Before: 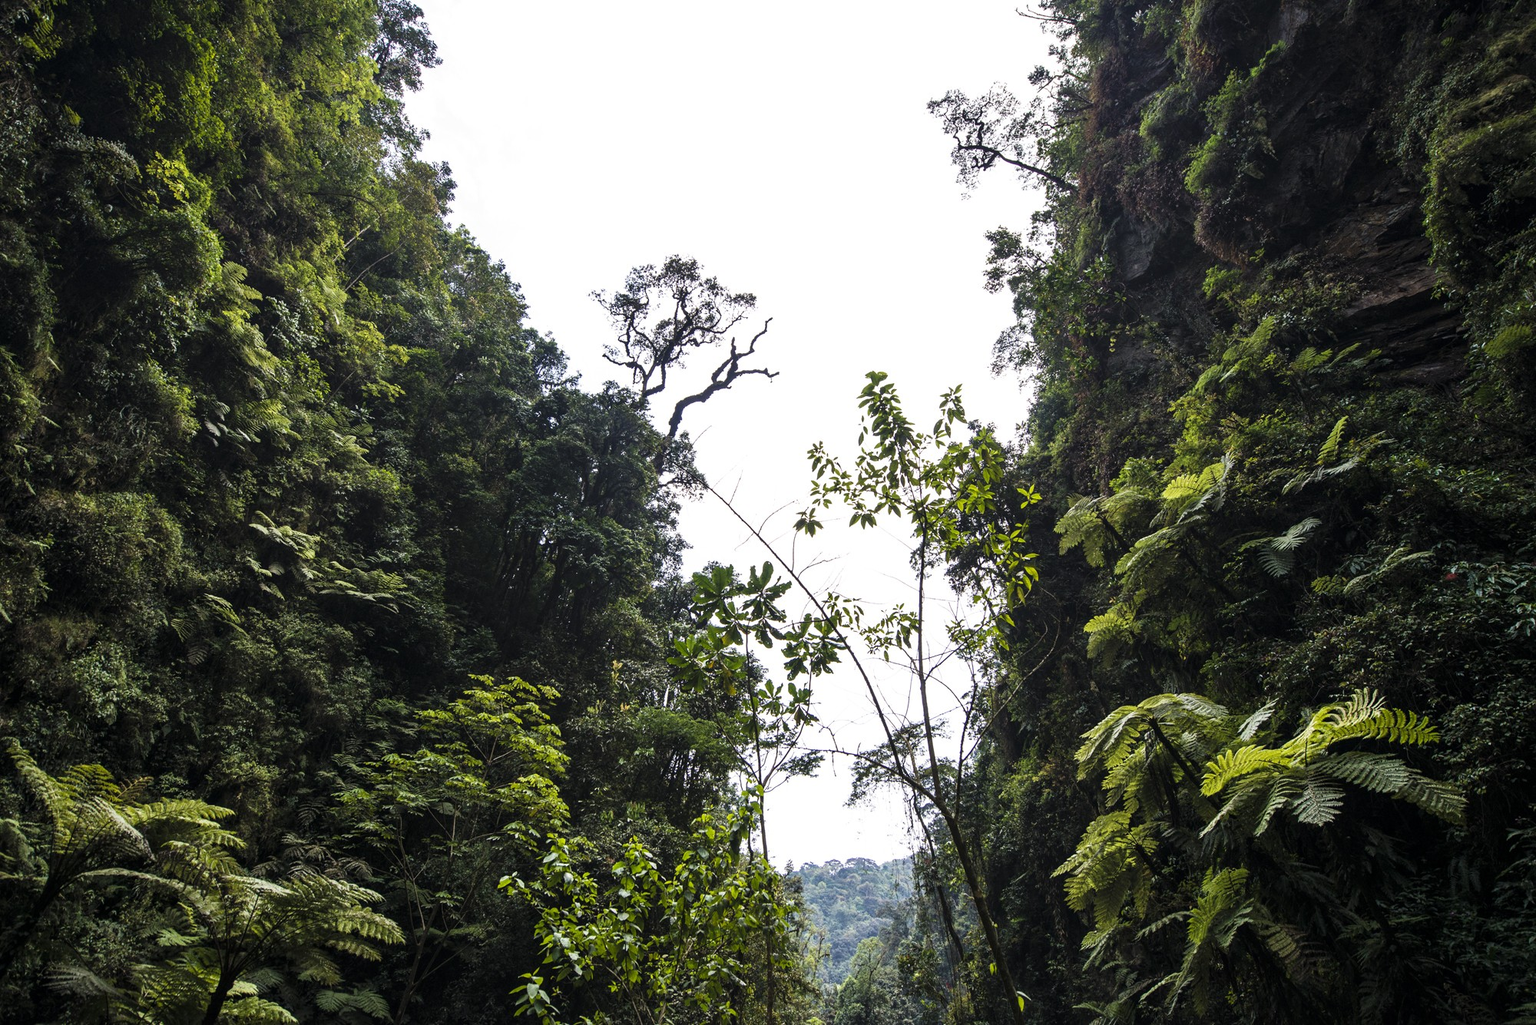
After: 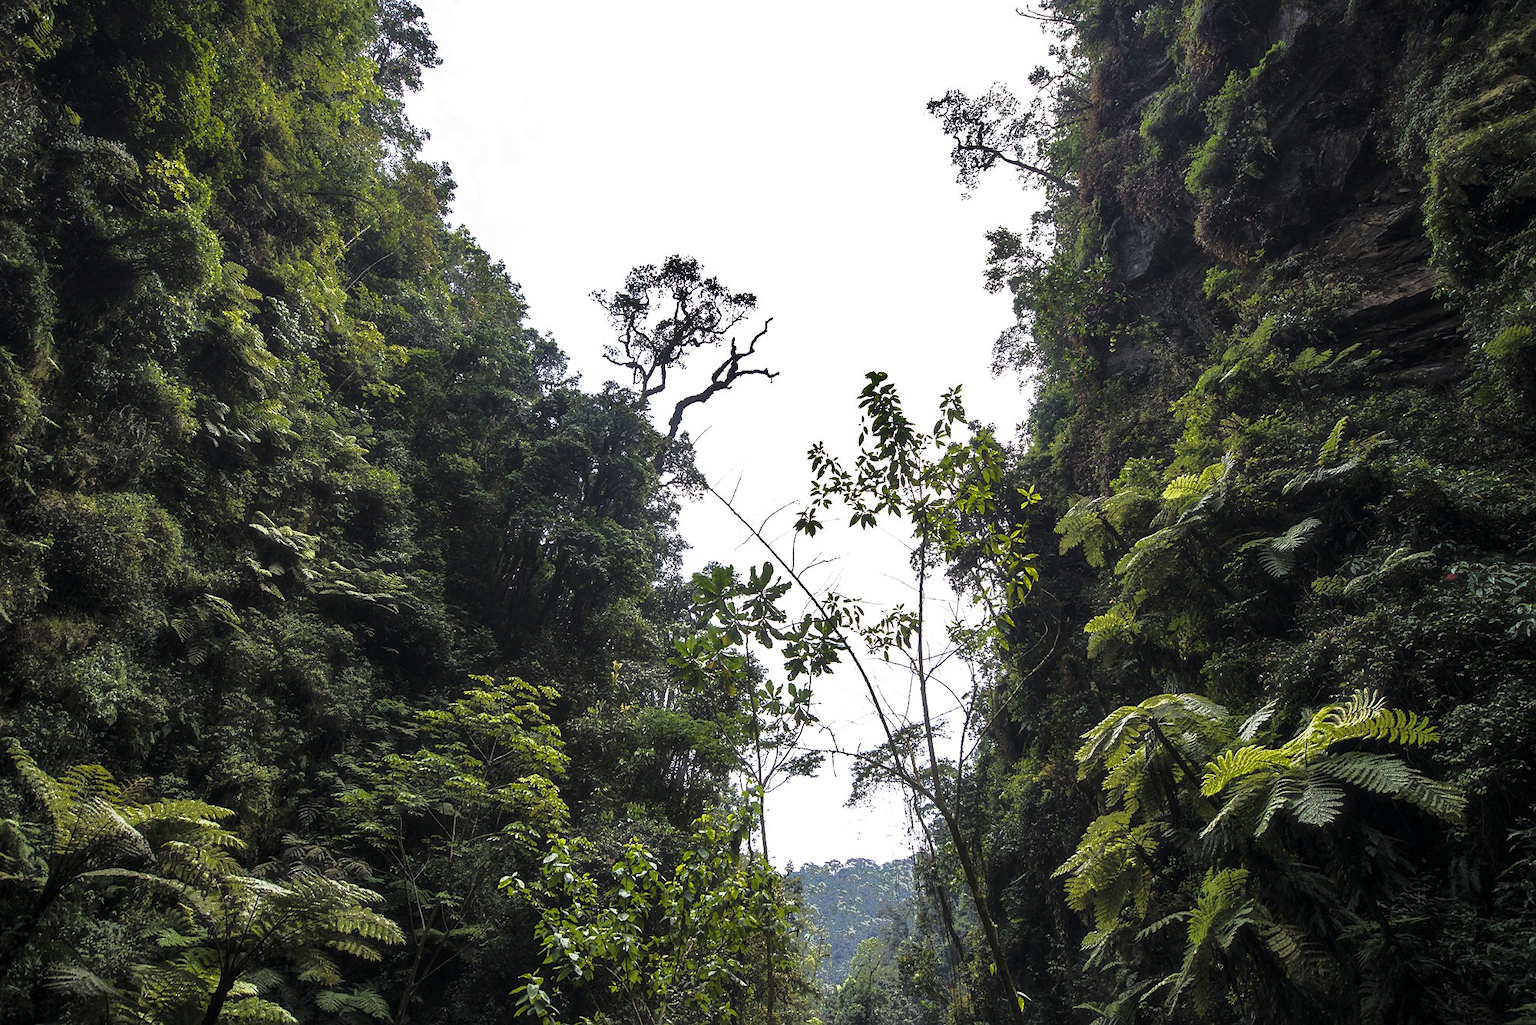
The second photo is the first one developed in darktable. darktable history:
fill light: exposure -0.73 EV, center 0.69, width 2.2
sharpen: radius 1.458, amount 0.398, threshold 1.271
haze removal: strength -0.05
shadows and highlights: radius 108.52, shadows 23.73, highlights -59.32, low approximation 0.01, soften with gaussian
